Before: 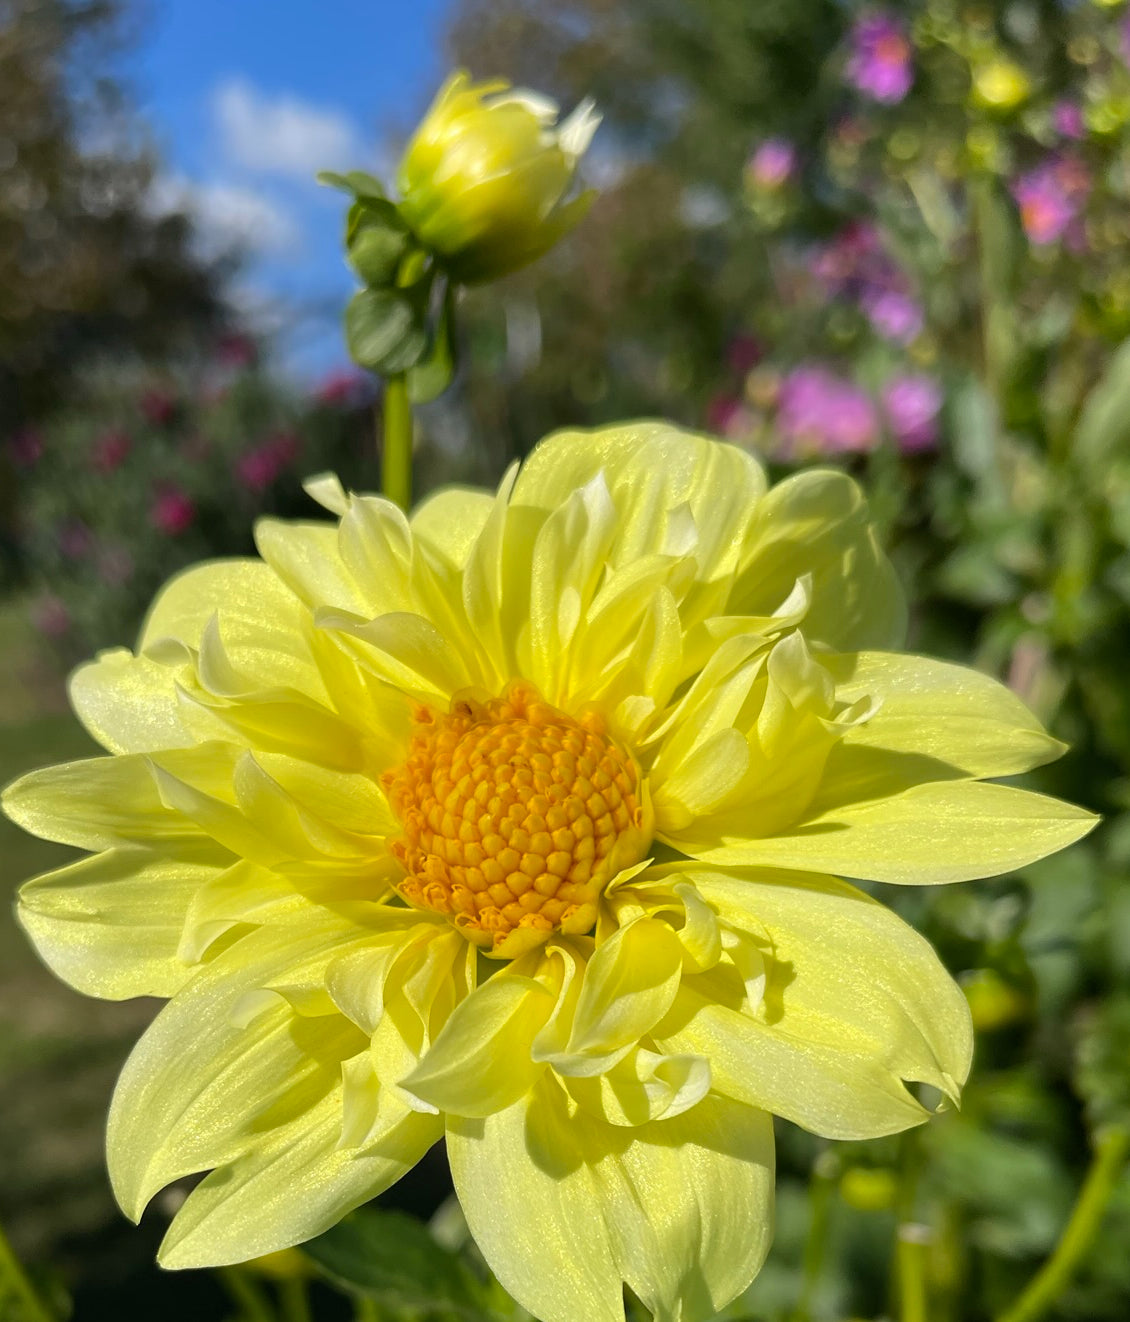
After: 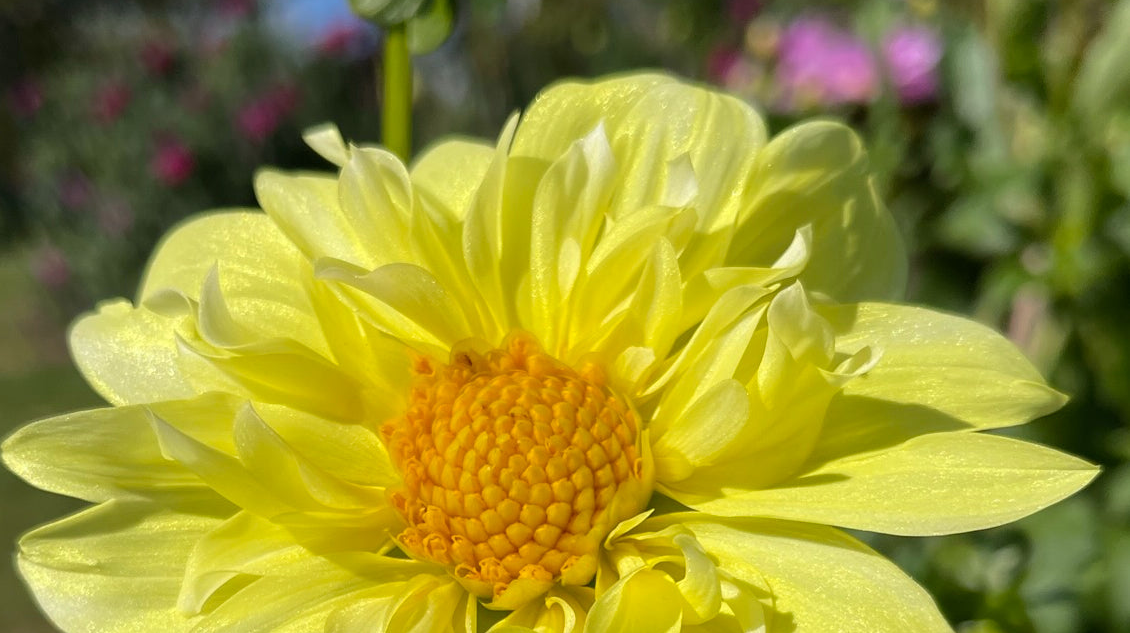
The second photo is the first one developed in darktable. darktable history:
crop and rotate: top 26.431%, bottom 25.684%
